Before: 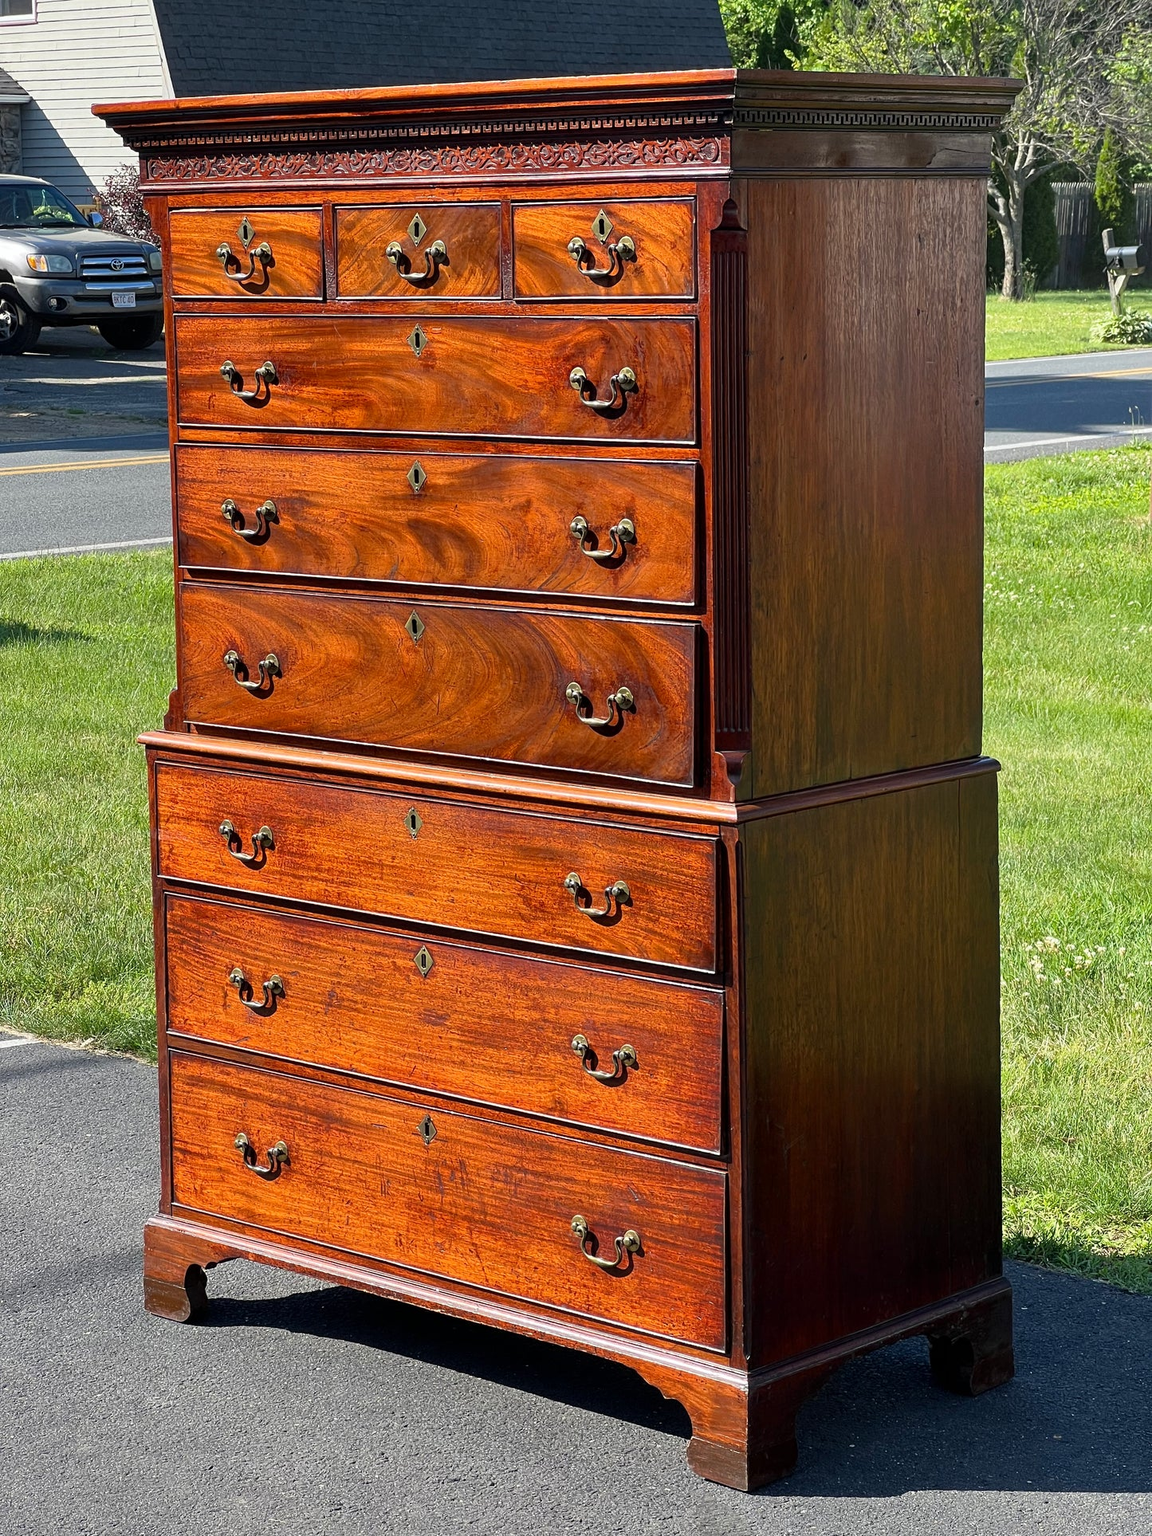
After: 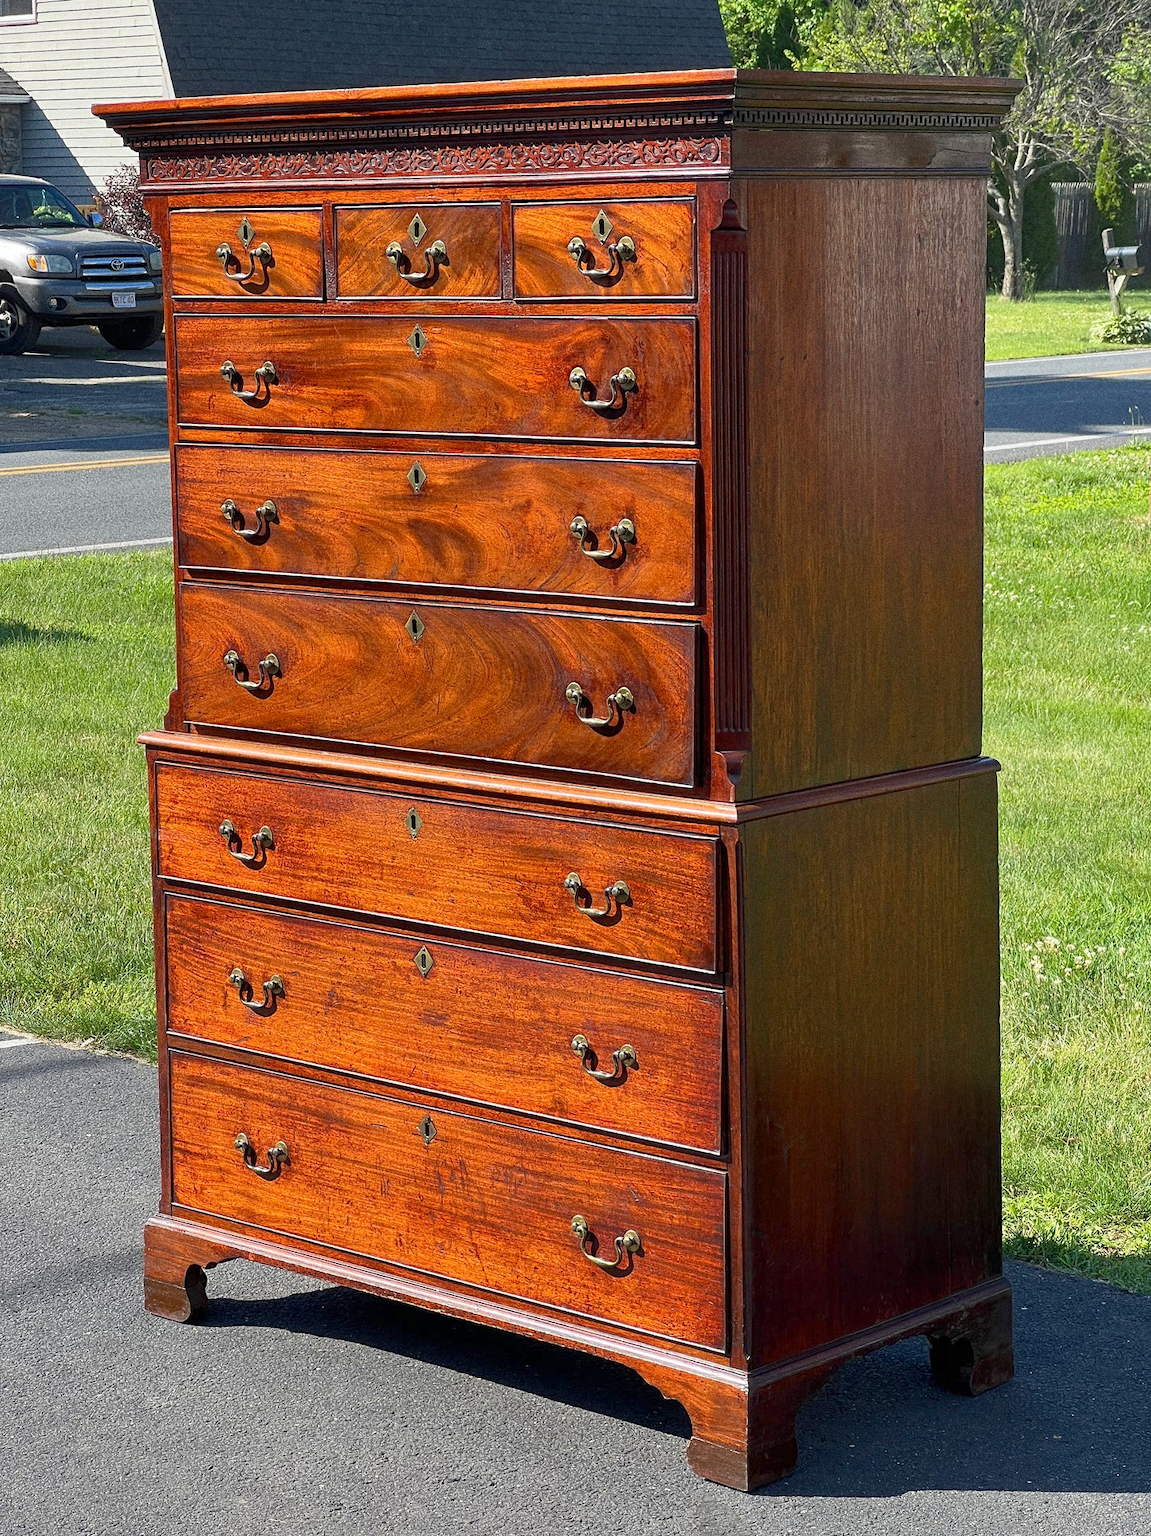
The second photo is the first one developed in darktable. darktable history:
grain: coarseness 0.09 ISO, strength 40%
rgb curve: curves: ch0 [(0, 0) (0.093, 0.159) (0.241, 0.265) (0.414, 0.42) (1, 1)], compensate middle gray true, preserve colors basic power
